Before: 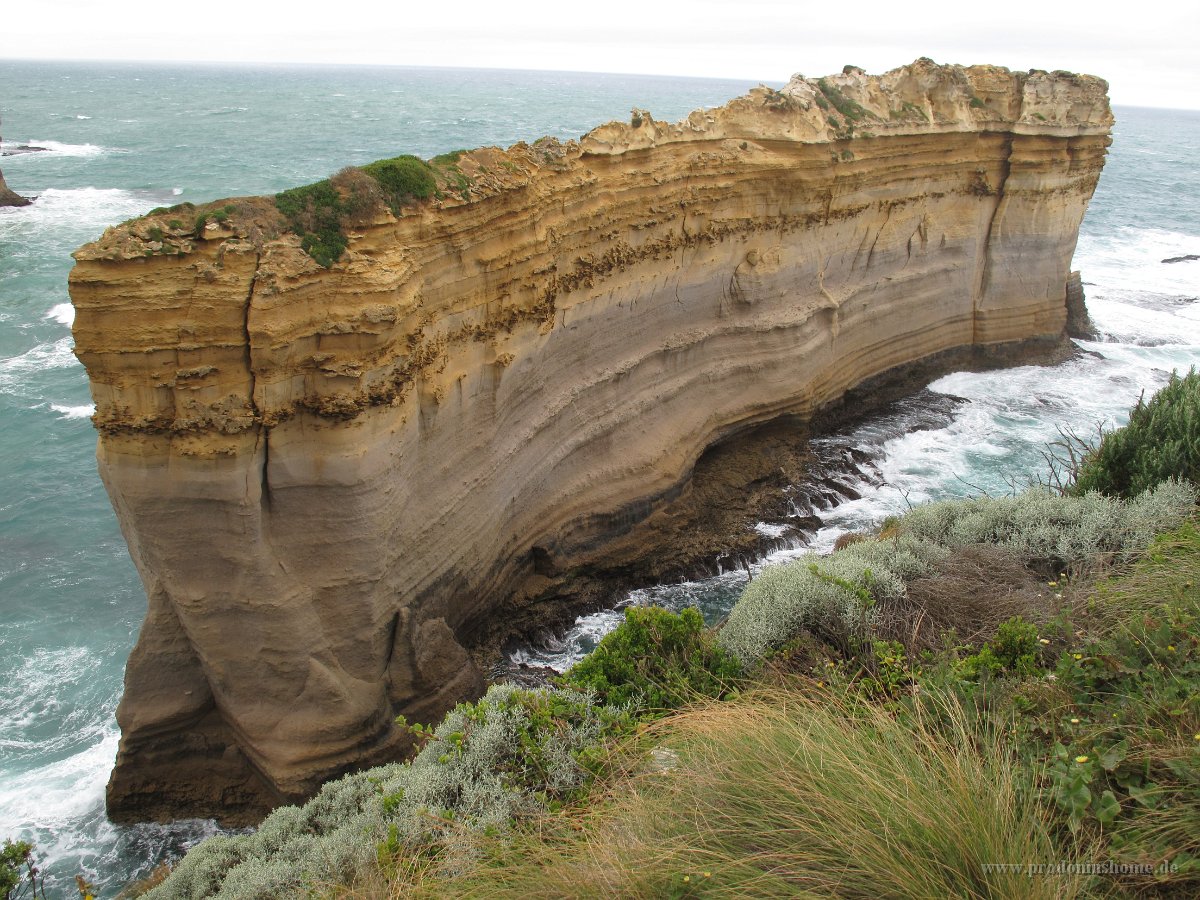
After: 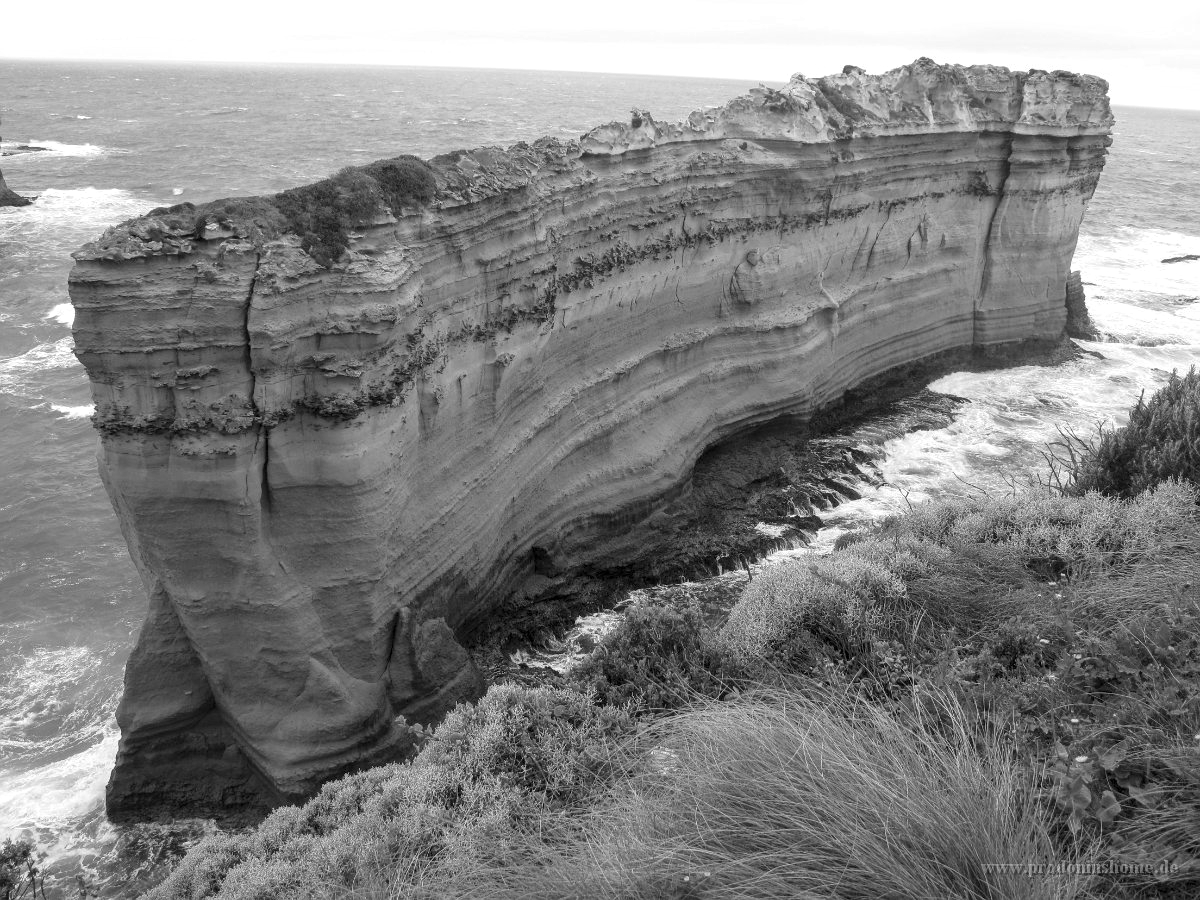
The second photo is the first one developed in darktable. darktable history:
local contrast: on, module defaults
monochrome: on, module defaults
color correction: highlights a* 5.3, highlights b* 24.26, shadows a* -15.58, shadows b* 4.02
